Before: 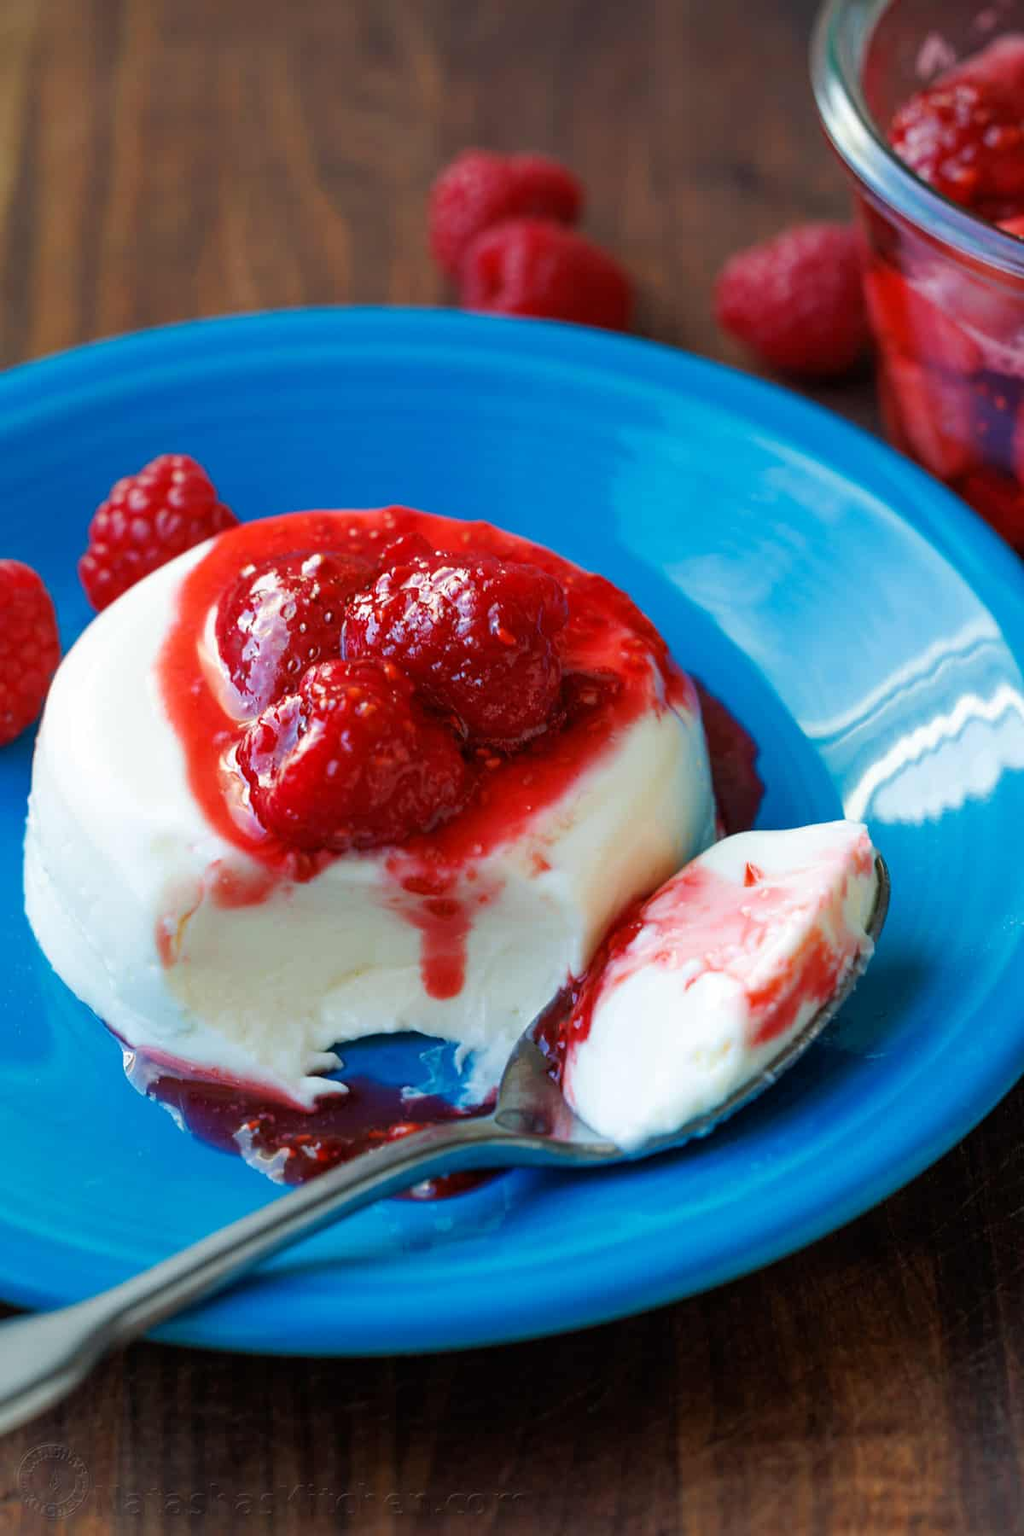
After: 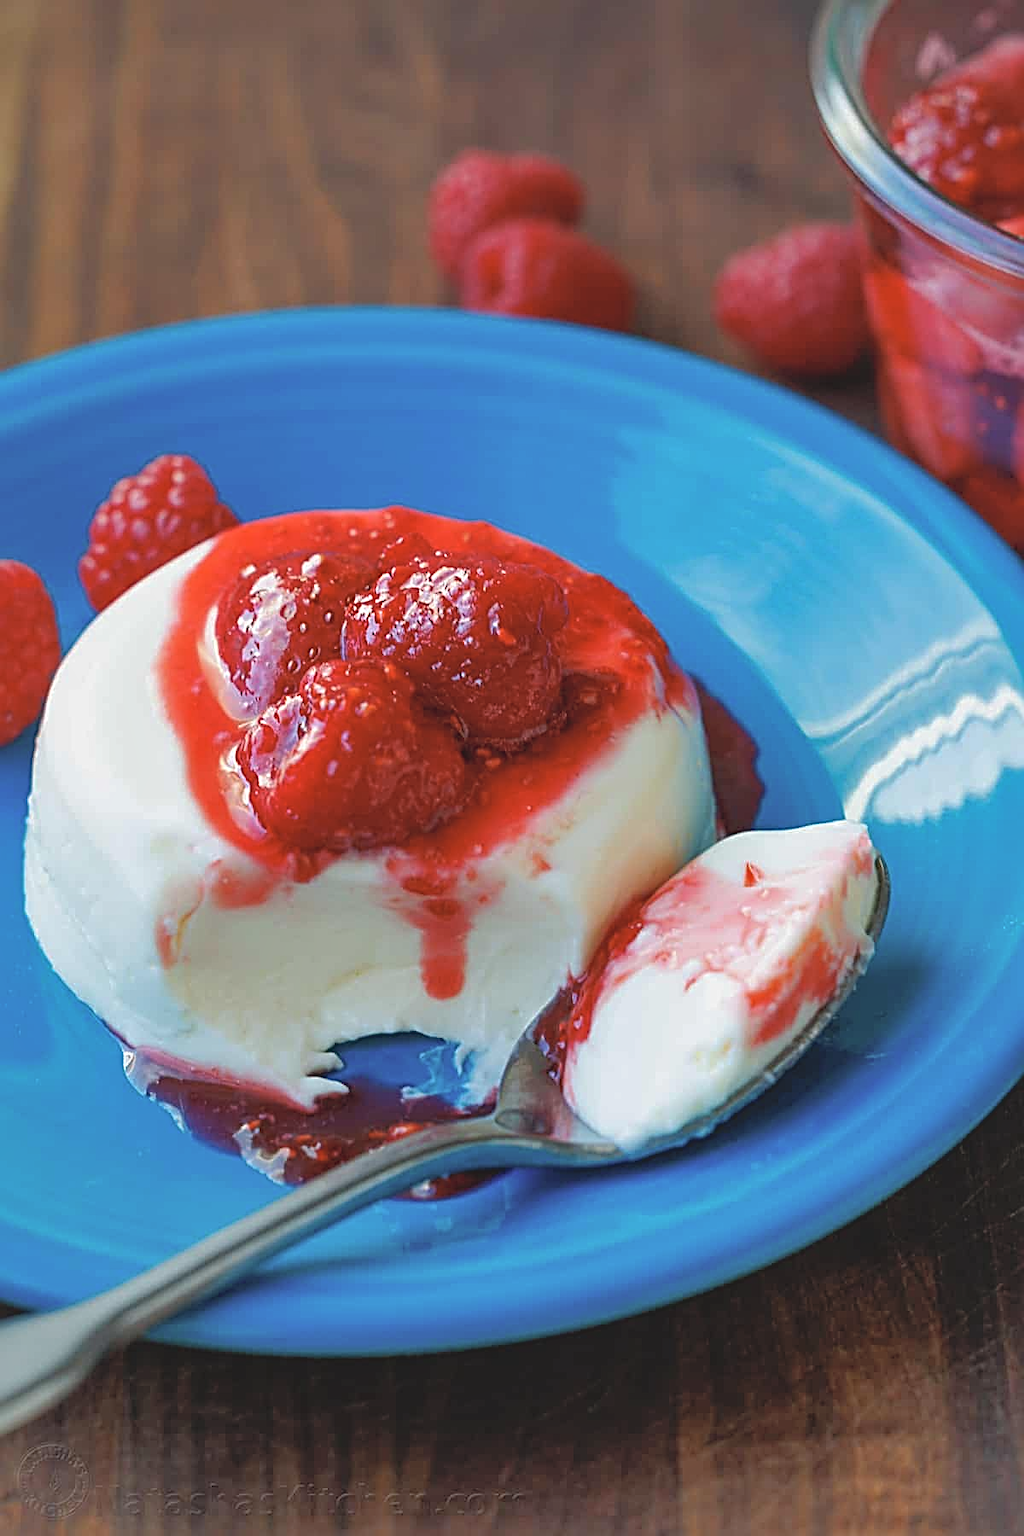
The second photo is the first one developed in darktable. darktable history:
sharpen: radius 3.067, amount 0.765
shadows and highlights: on, module defaults
levels: levels [0.016, 0.492, 0.969]
contrast brightness saturation: contrast -0.132, brightness 0.052, saturation -0.128
